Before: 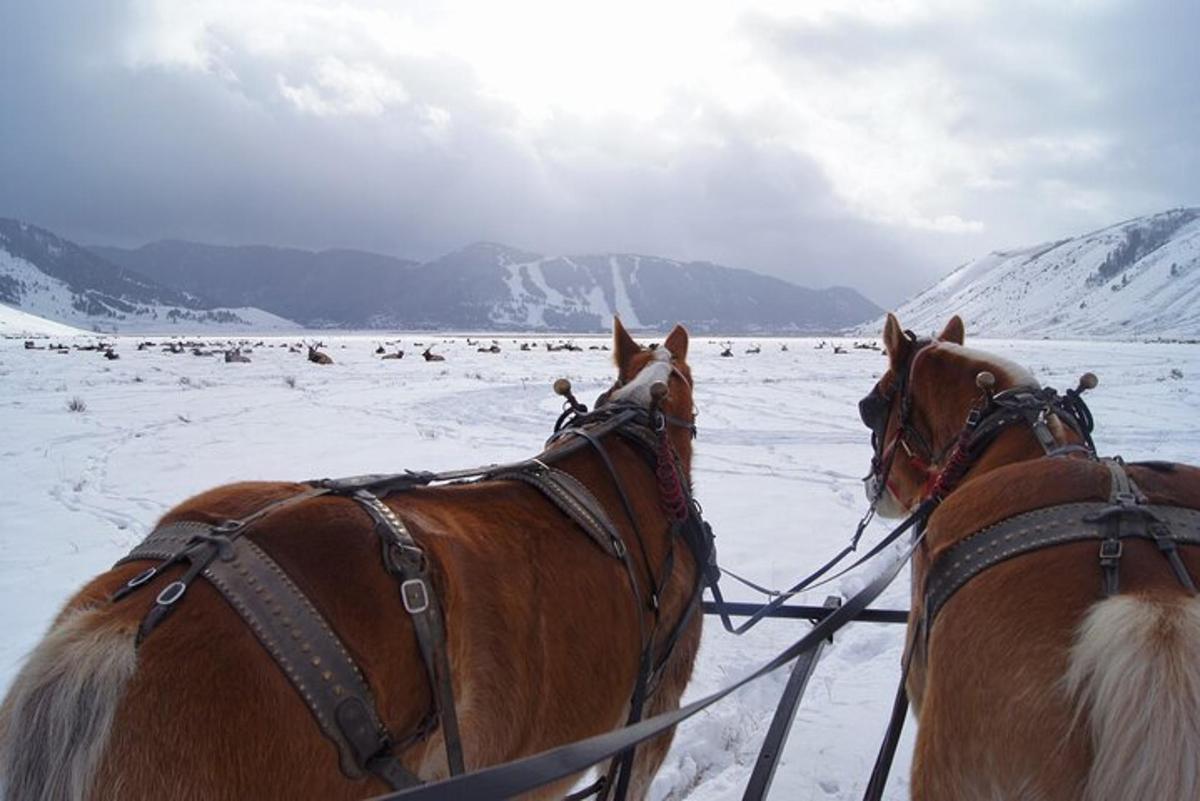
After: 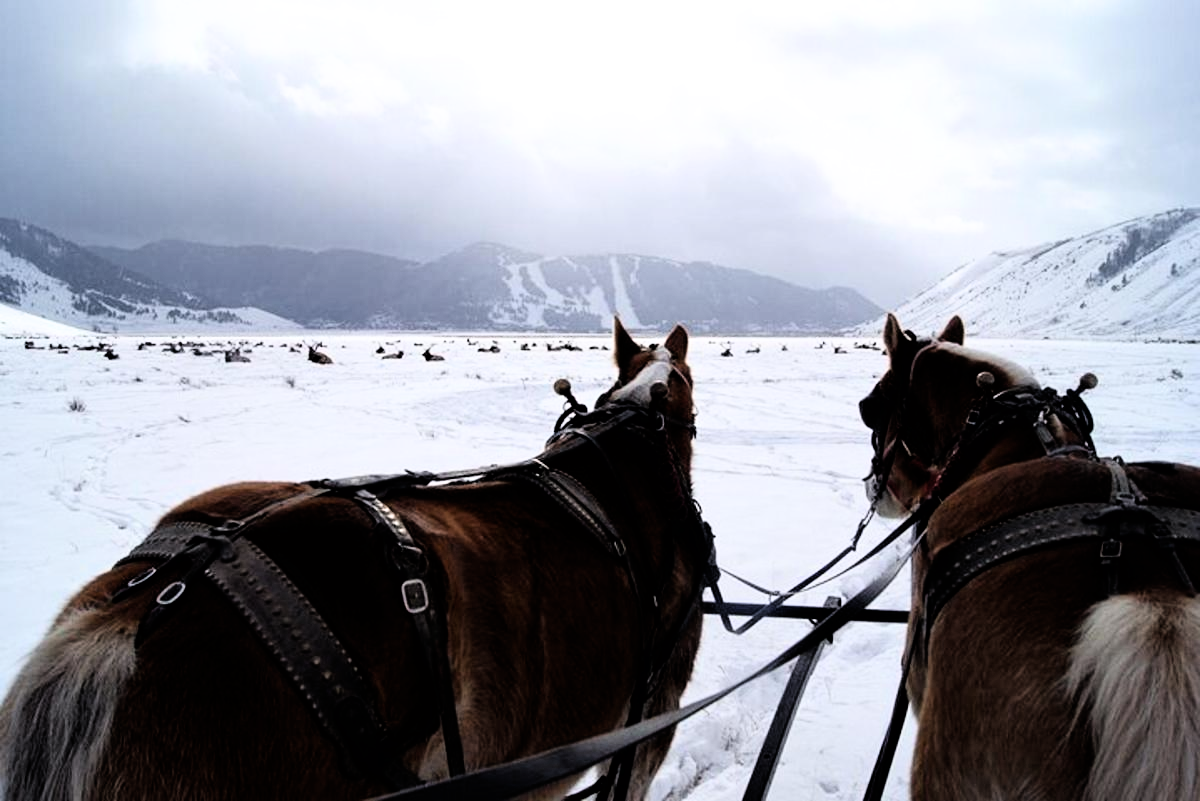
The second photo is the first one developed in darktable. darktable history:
filmic rgb: black relative exposure -3.77 EV, white relative exposure 2.39 EV, dynamic range scaling -49.59%, hardness 3.47, latitude 30.54%, contrast 1.786, color science v6 (2022)
